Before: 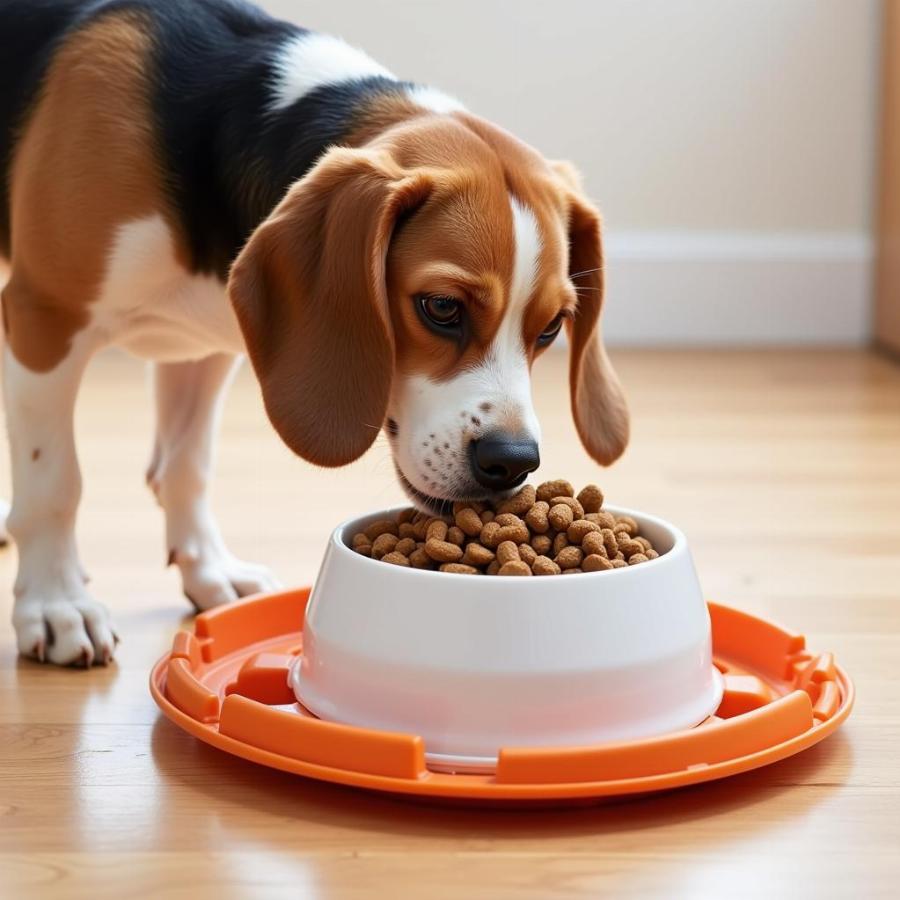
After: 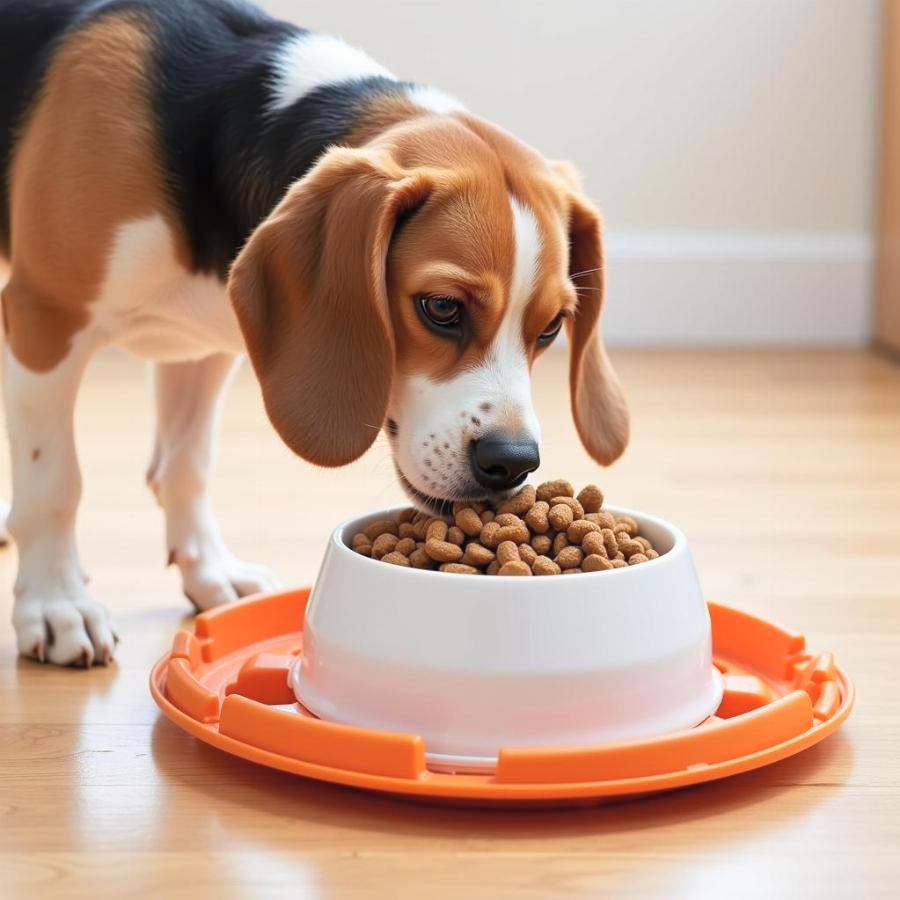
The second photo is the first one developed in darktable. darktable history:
contrast brightness saturation: brightness 0.137
